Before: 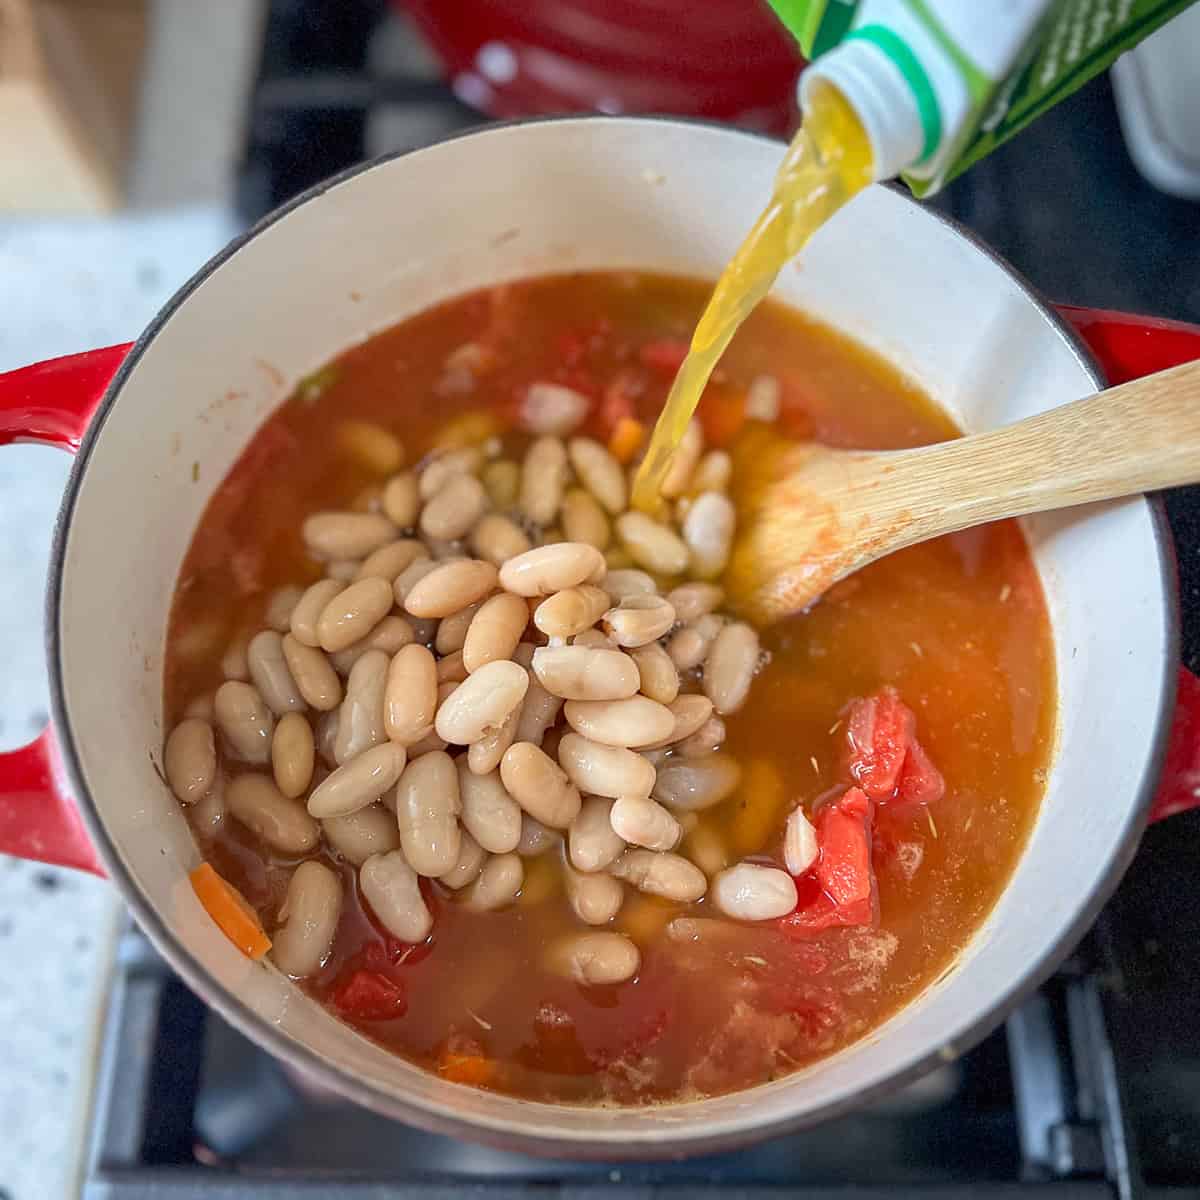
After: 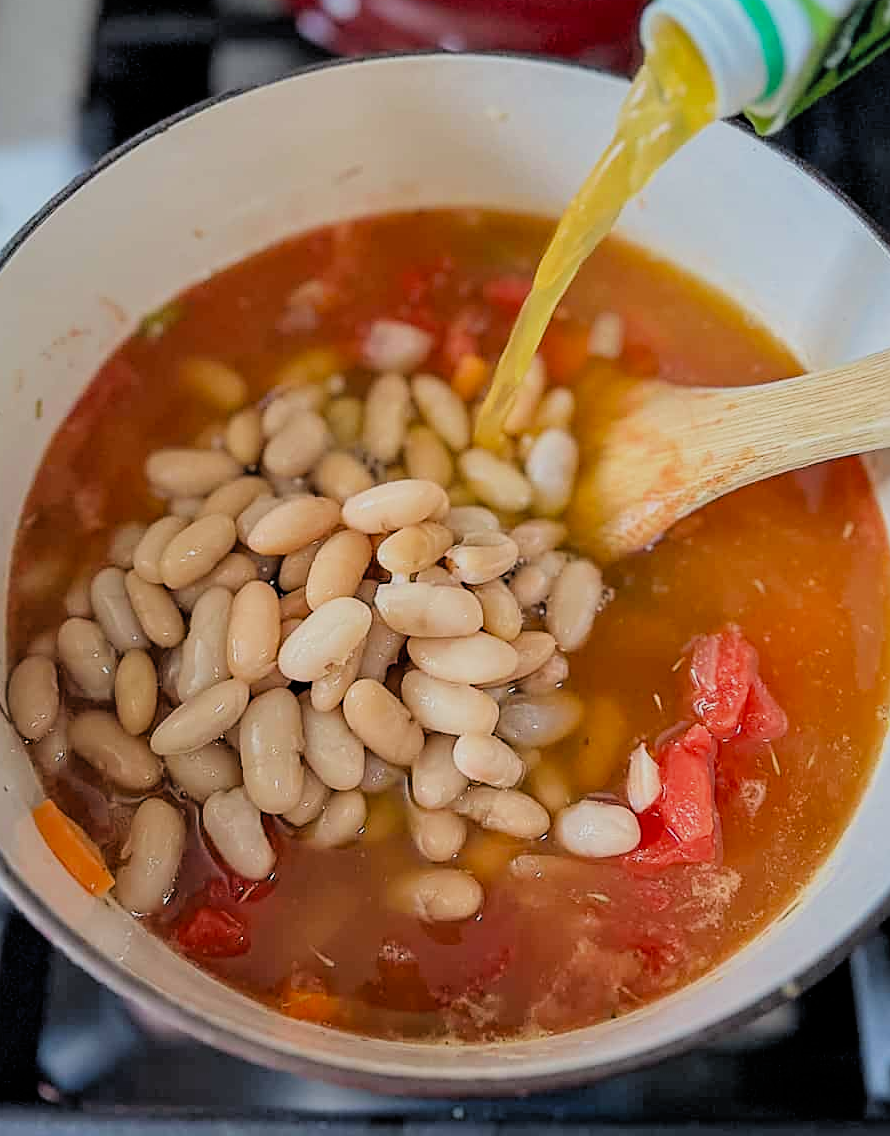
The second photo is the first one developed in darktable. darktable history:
sharpen: on, module defaults
crop and rotate: left 13.15%, top 5.251%, right 12.609%
filmic rgb: black relative exposure -4.58 EV, white relative exposure 4.8 EV, threshold 3 EV, hardness 2.36, latitude 36.07%, contrast 1.048, highlights saturation mix 1.32%, shadows ↔ highlights balance 1.25%, color science v4 (2020), enable highlight reconstruction true
